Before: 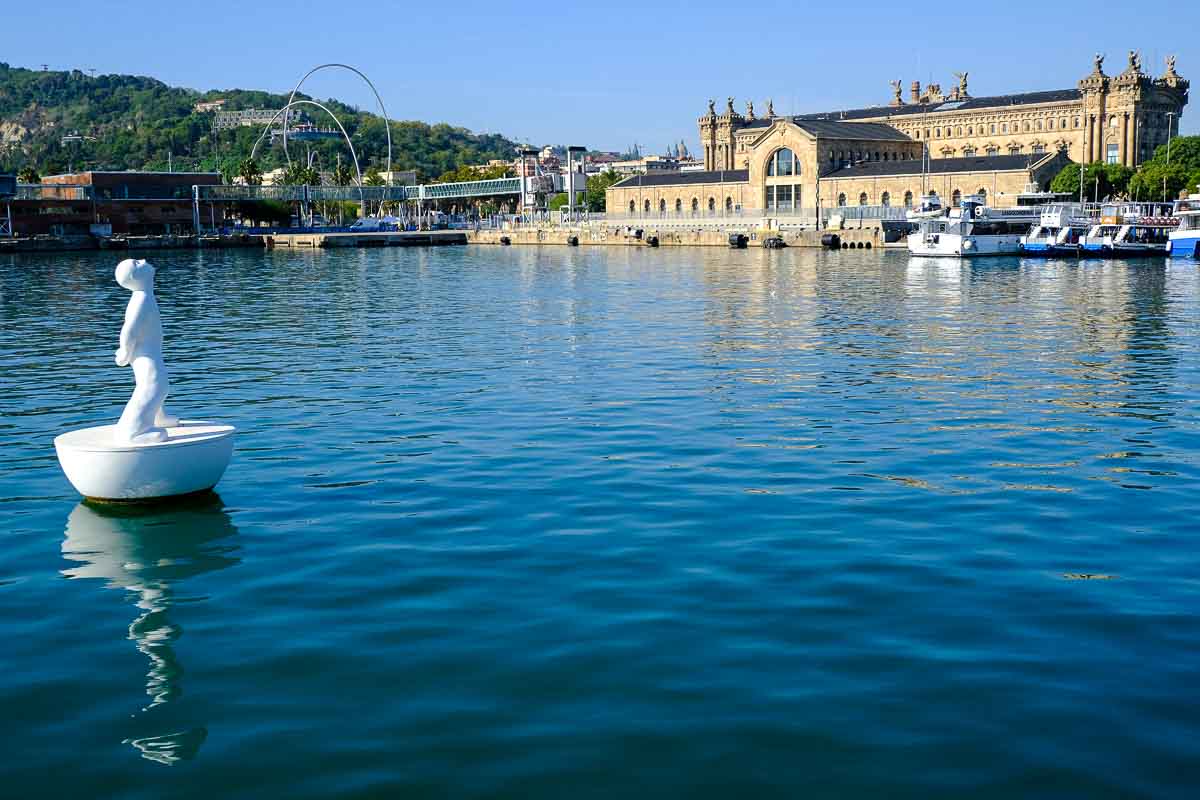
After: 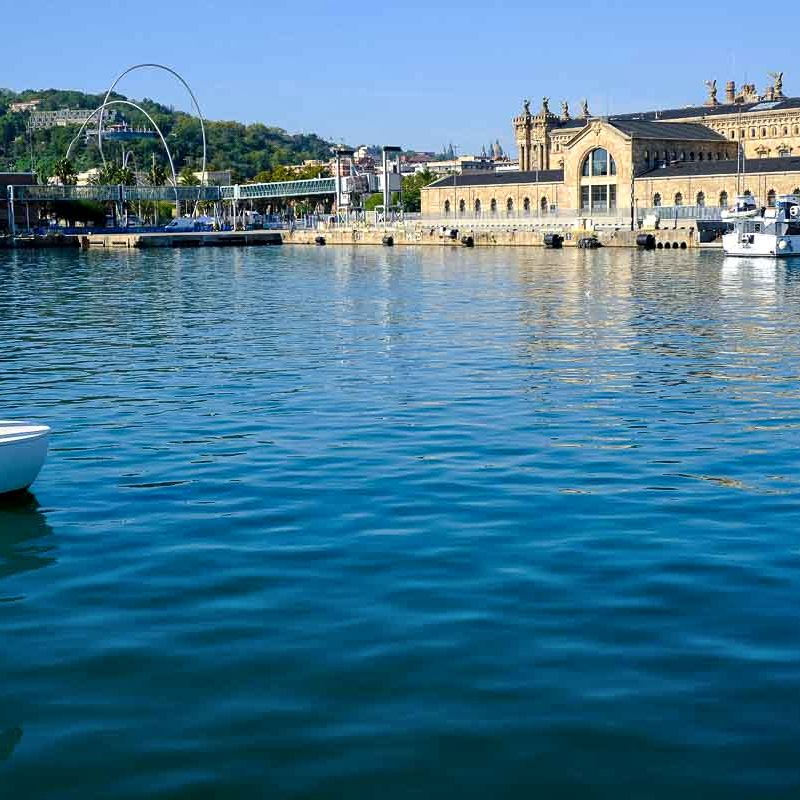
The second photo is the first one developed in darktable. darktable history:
crop and rotate: left 15.446%, right 17.836%
local contrast: mode bilateral grid, contrast 20, coarseness 50, detail 120%, midtone range 0.2
